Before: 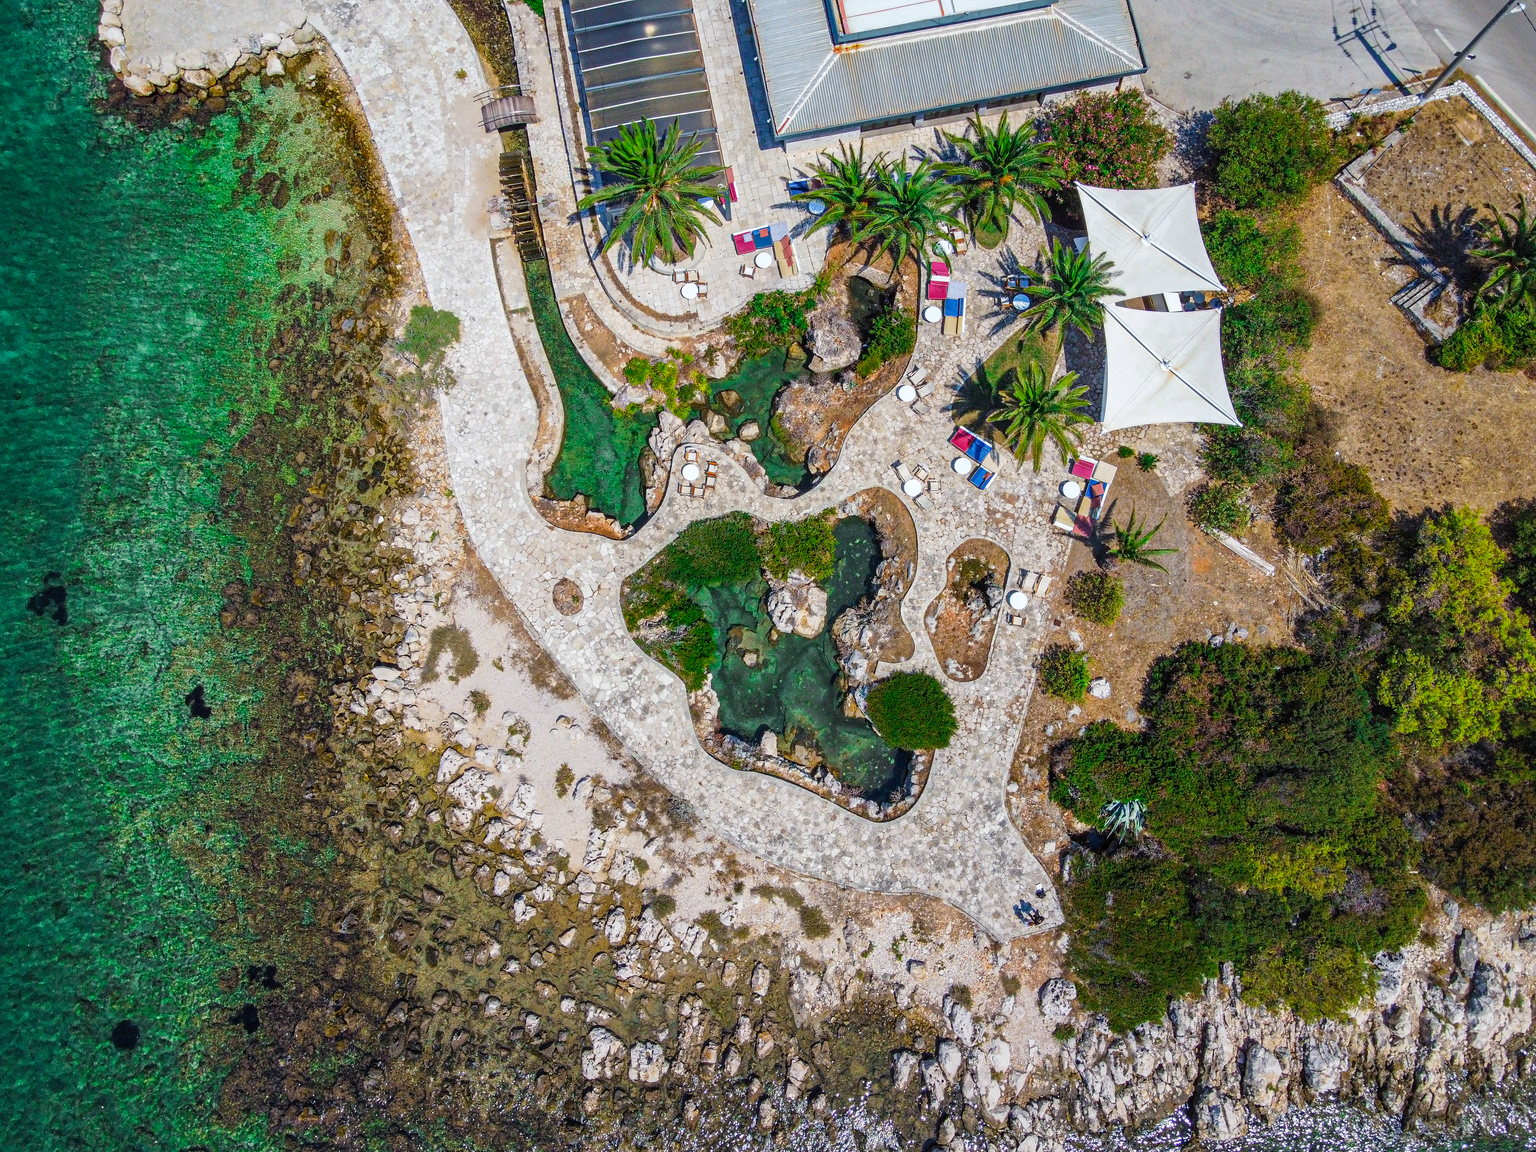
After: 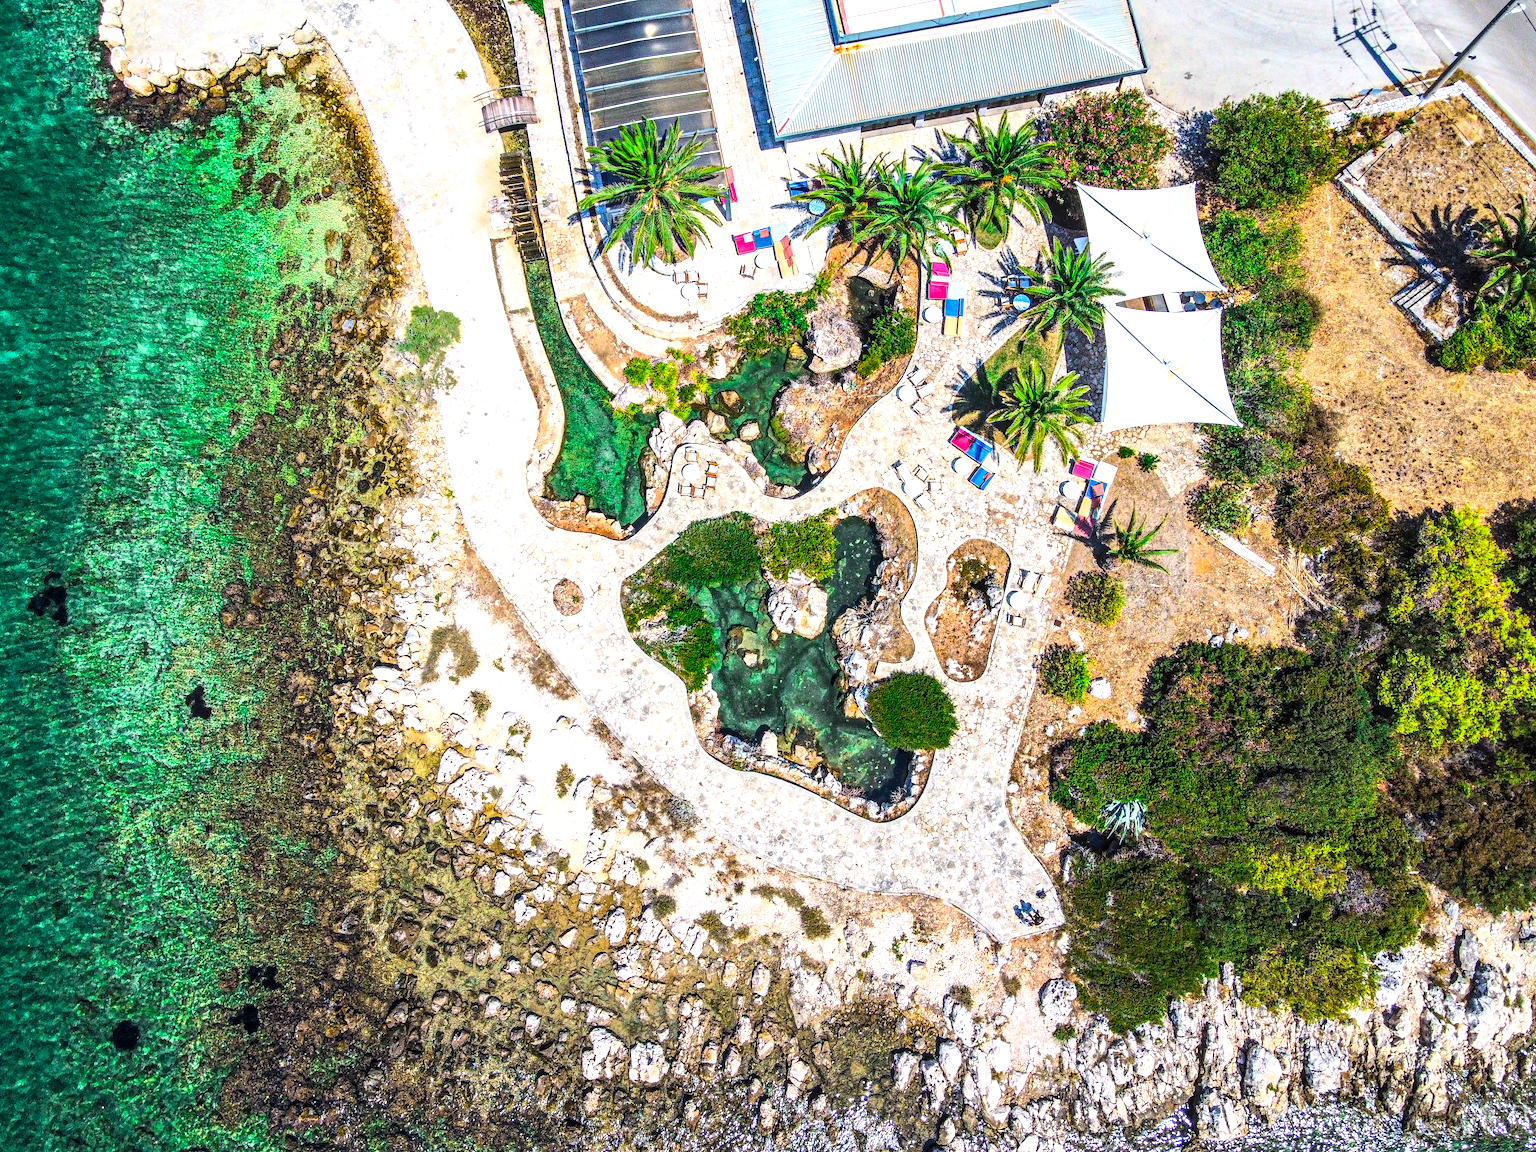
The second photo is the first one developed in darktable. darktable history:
local contrast: detail 130%
contrast brightness saturation: contrast 0.2, brightness 0.16, saturation 0.22
exposure: exposure 0.2 EV, compensate highlight preservation false
tone equalizer: -8 EV -0.75 EV, -7 EV -0.7 EV, -6 EV -0.6 EV, -5 EV -0.4 EV, -3 EV 0.4 EV, -2 EV 0.6 EV, -1 EV 0.7 EV, +0 EV 0.75 EV, edges refinement/feathering 500, mask exposure compensation -1.57 EV, preserve details no
